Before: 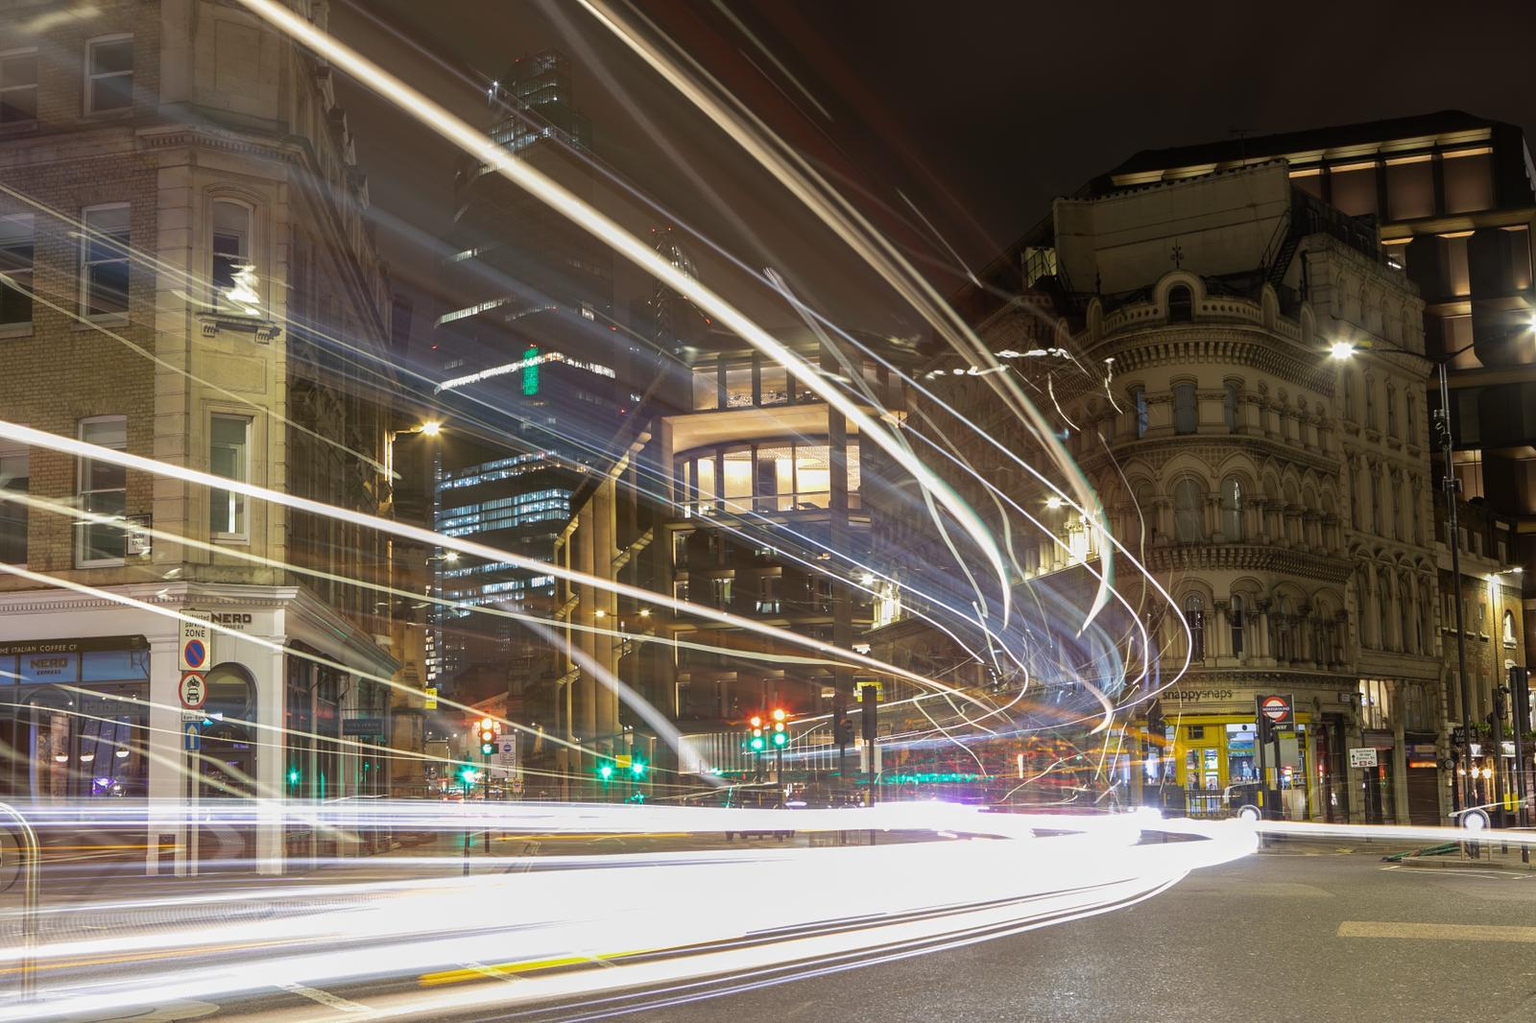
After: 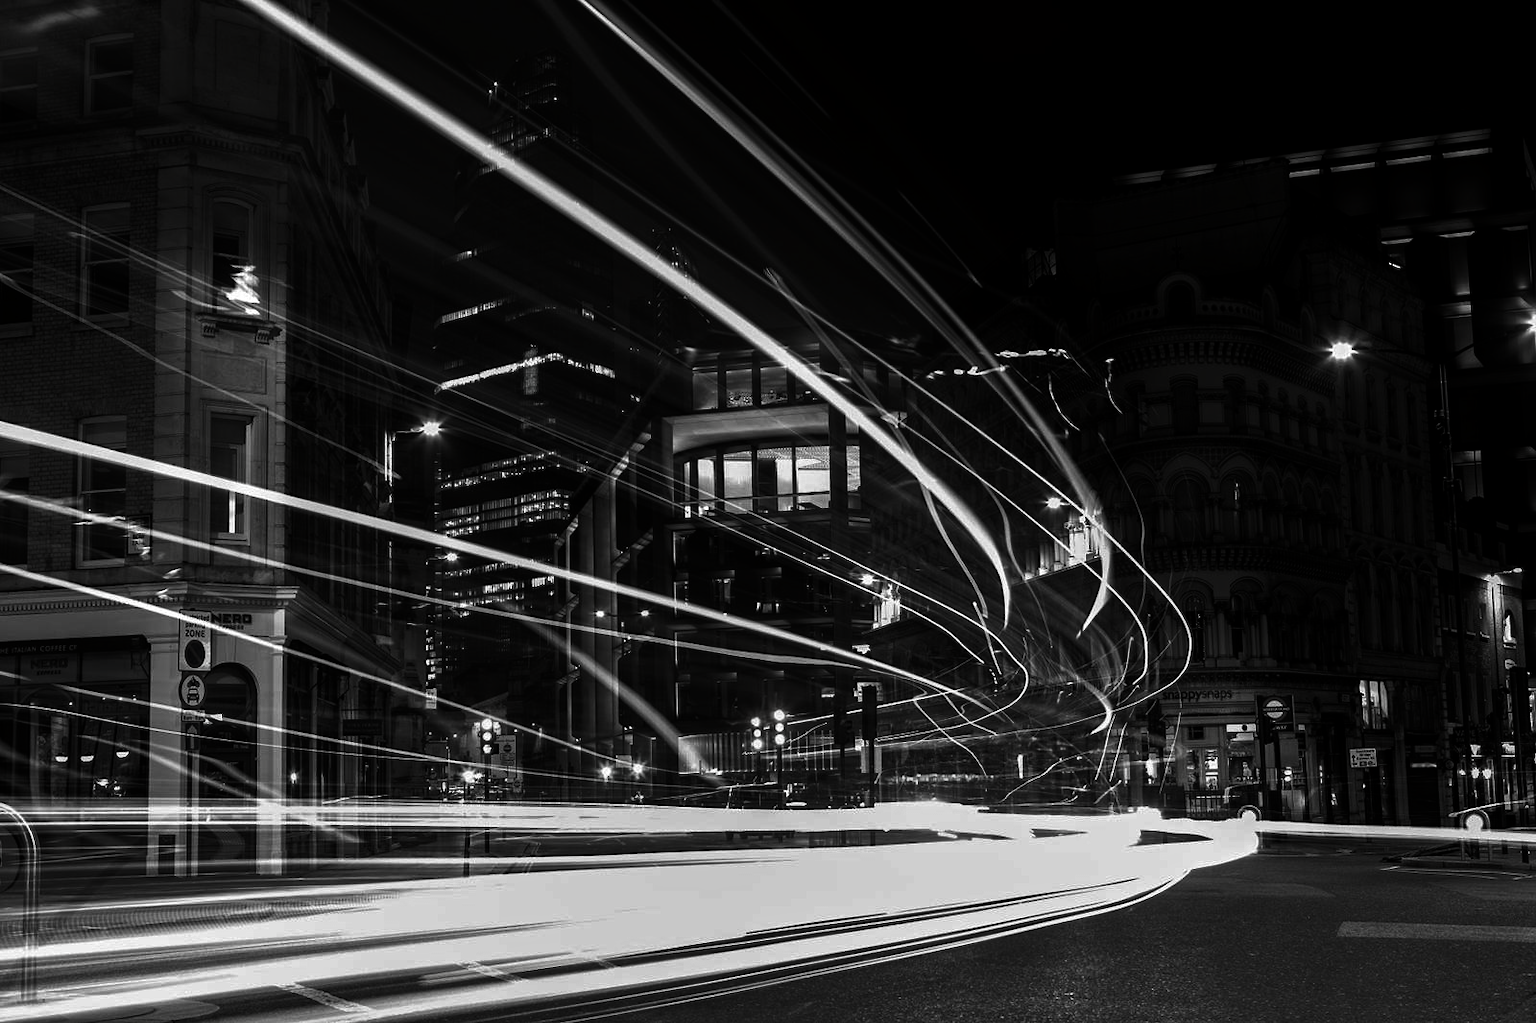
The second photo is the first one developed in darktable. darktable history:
haze removal: strength 0.279, distance 0.254, compatibility mode true, adaptive false
exposure: black level correction -0.001, exposure 0.08 EV, compensate highlight preservation false
contrast brightness saturation: contrast 0.023, brightness -0.991, saturation -0.993
